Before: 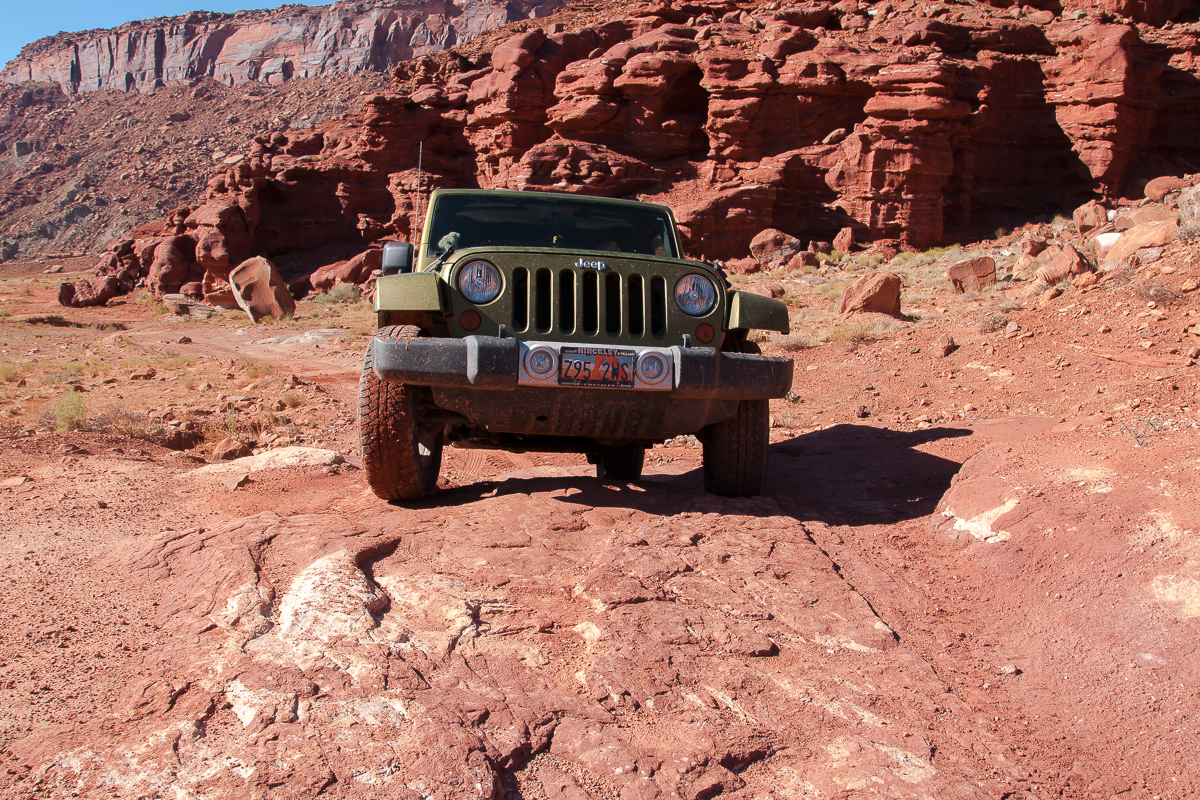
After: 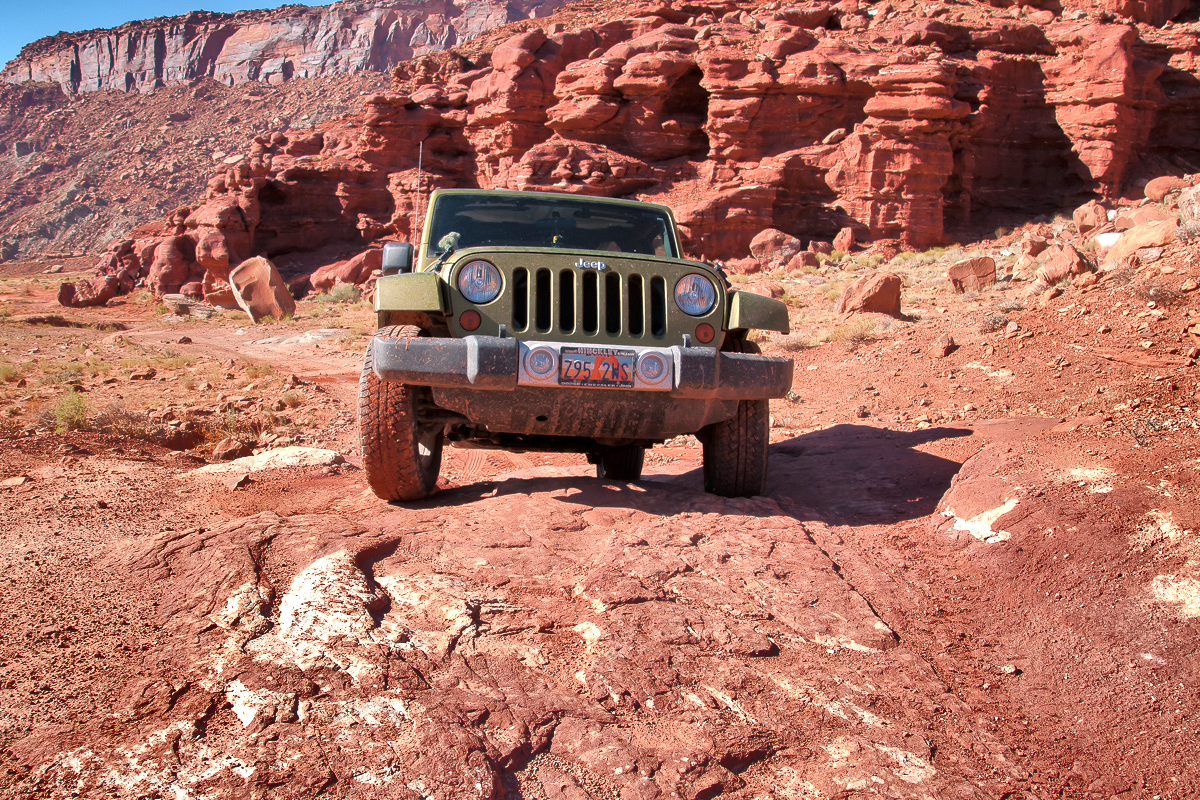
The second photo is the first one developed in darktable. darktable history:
shadows and highlights: shadows 20.9, highlights -82.34, soften with gaussian
exposure: exposure 0.375 EV, compensate highlight preservation false
tone equalizer: -7 EV 0.163 EV, -6 EV 0.636 EV, -5 EV 1.12 EV, -4 EV 1.3 EV, -3 EV 1.17 EV, -2 EV 0.6 EV, -1 EV 0.158 EV
color calibration: gray › normalize channels true, illuminant custom, x 0.345, y 0.36, temperature 5046.77 K, gamut compression 0.021
